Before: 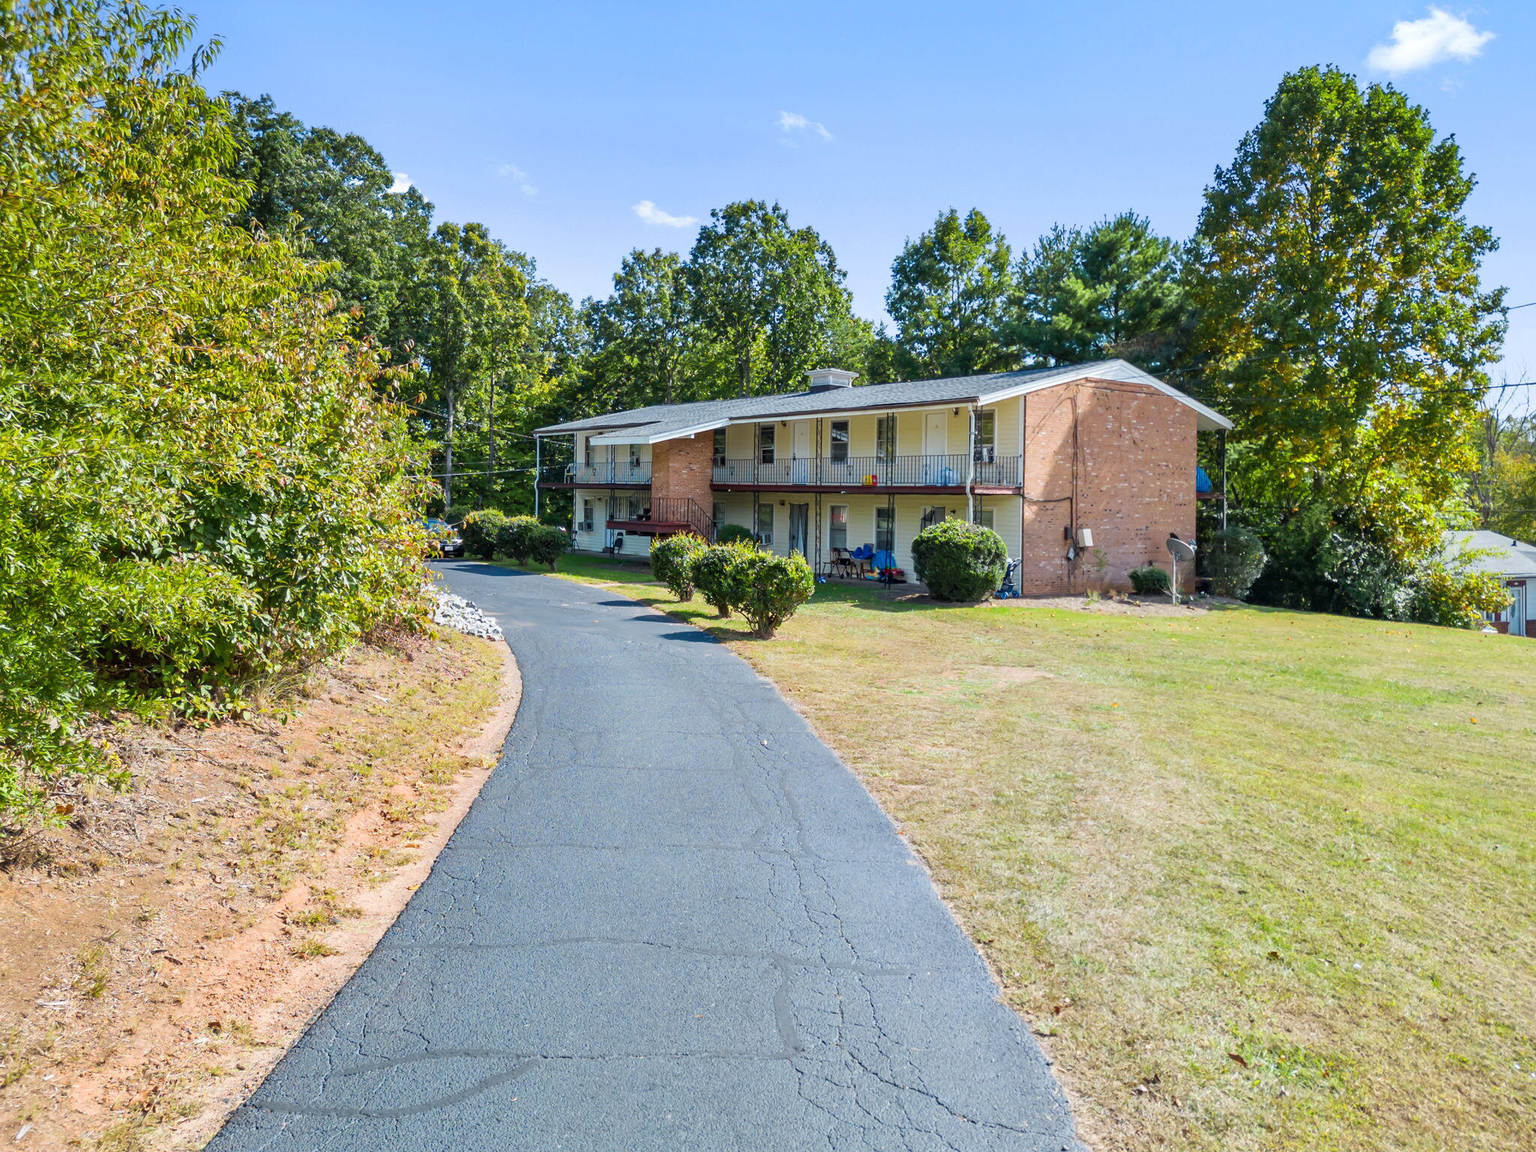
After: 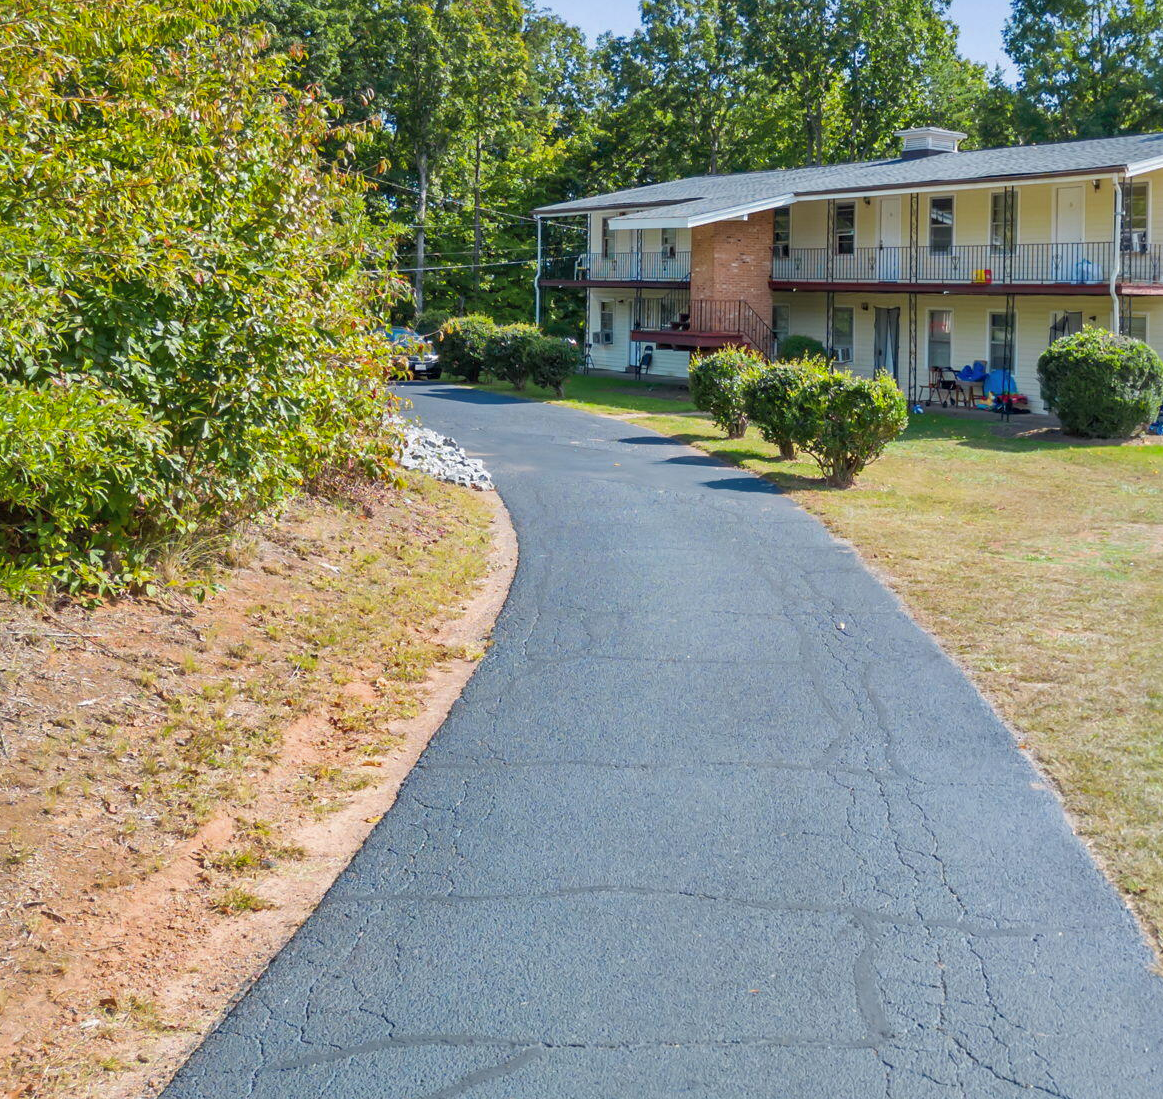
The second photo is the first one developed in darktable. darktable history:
shadows and highlights: on, module defaults
crop: left 8.713%, top 23.732%, right 34.473%, bottom 4.697%
